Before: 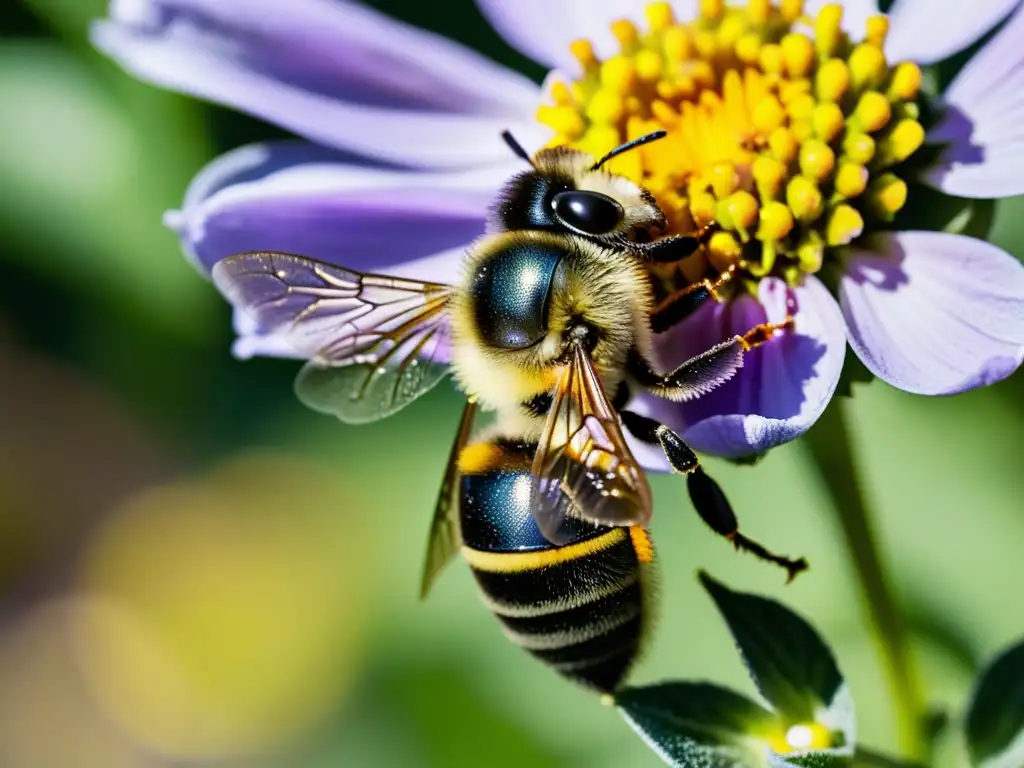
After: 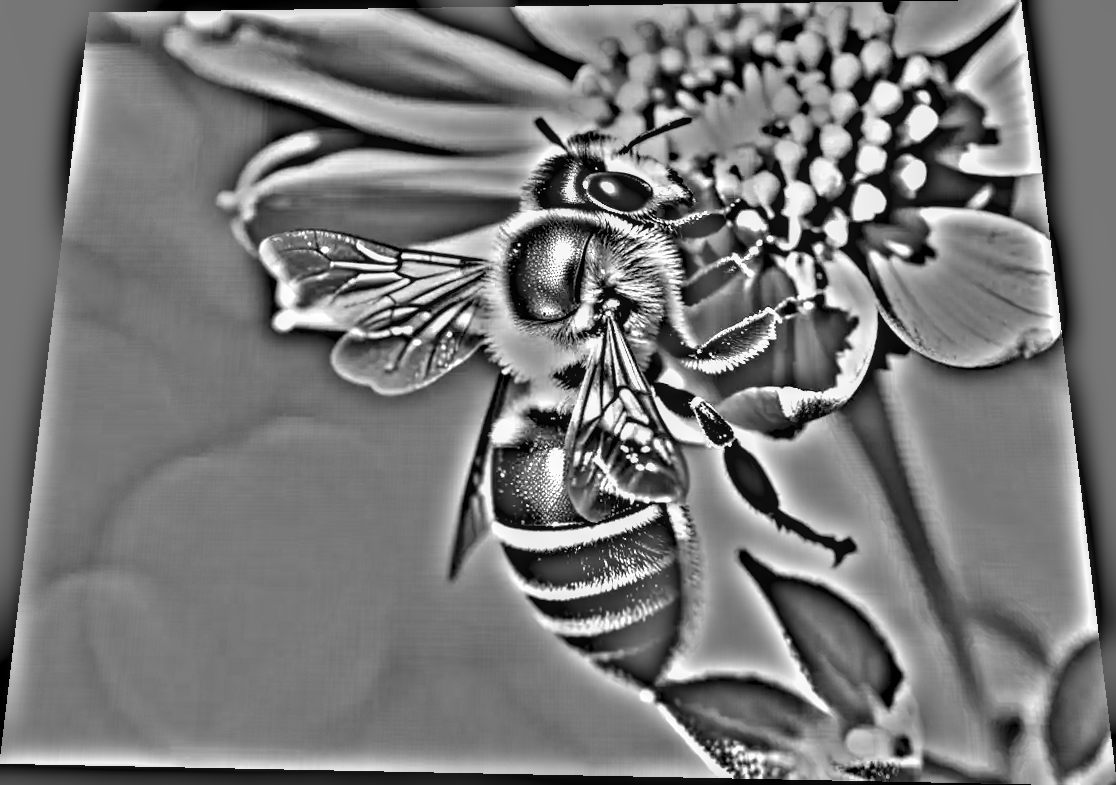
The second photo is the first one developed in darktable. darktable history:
highpass: on, module defaults
local contrast: on, module defaults
rotate and perspective: rotation 0.128°, lens shift (vertical) -0.181, lens shift (horizontal) -0.044, shear 0.001, automatic cropping off
